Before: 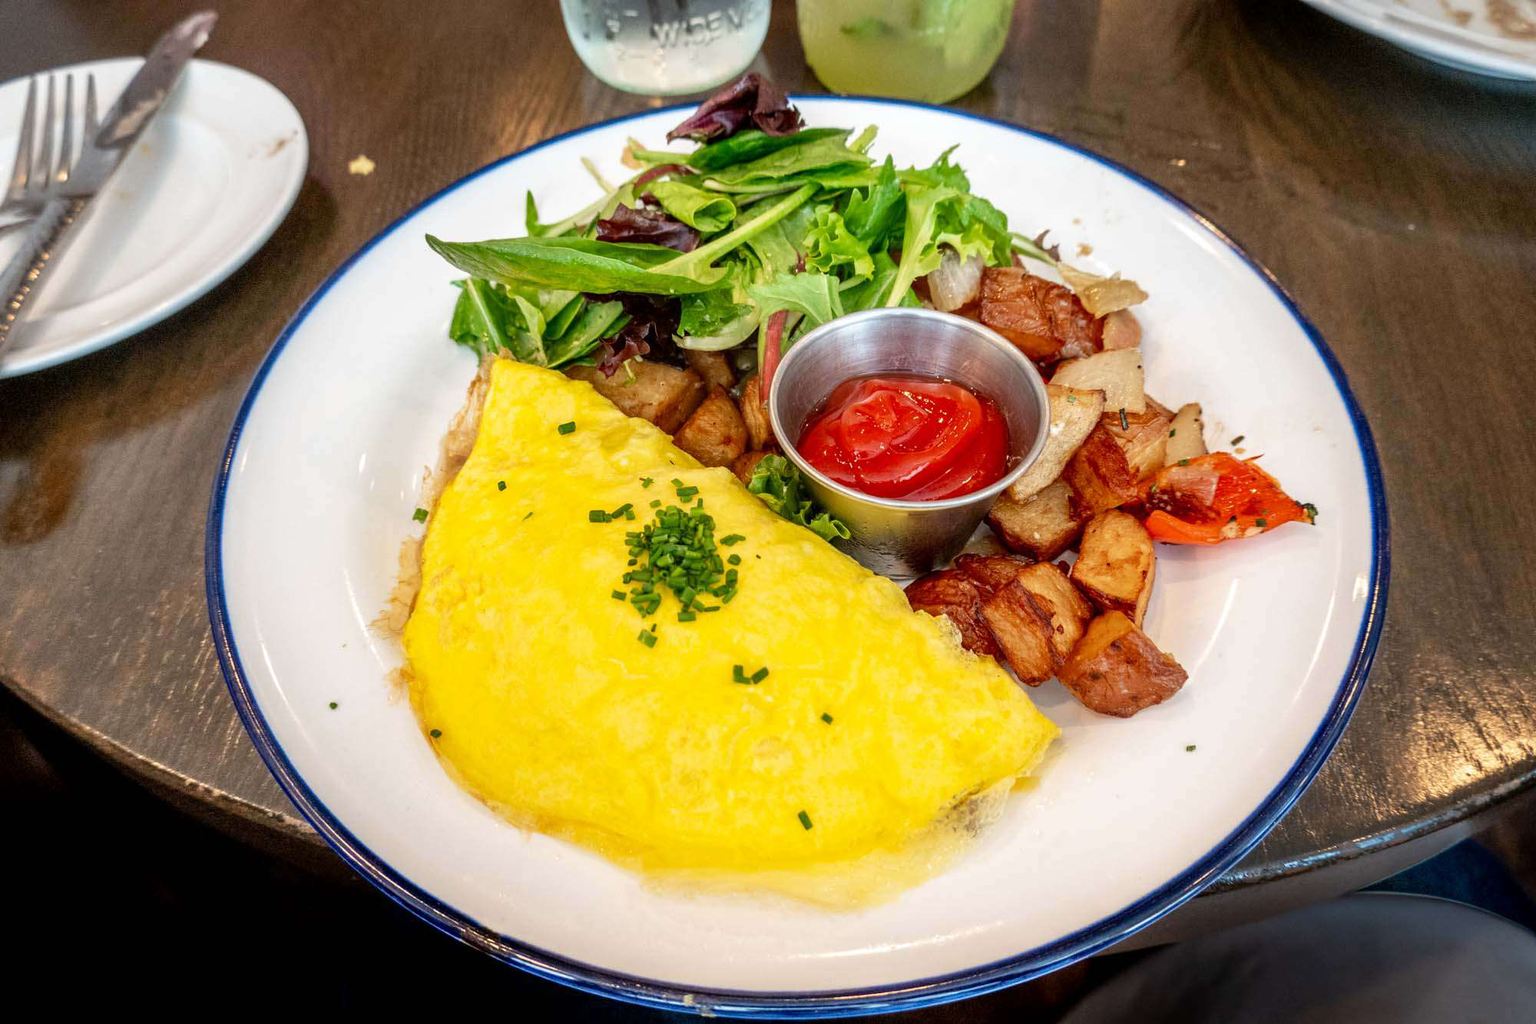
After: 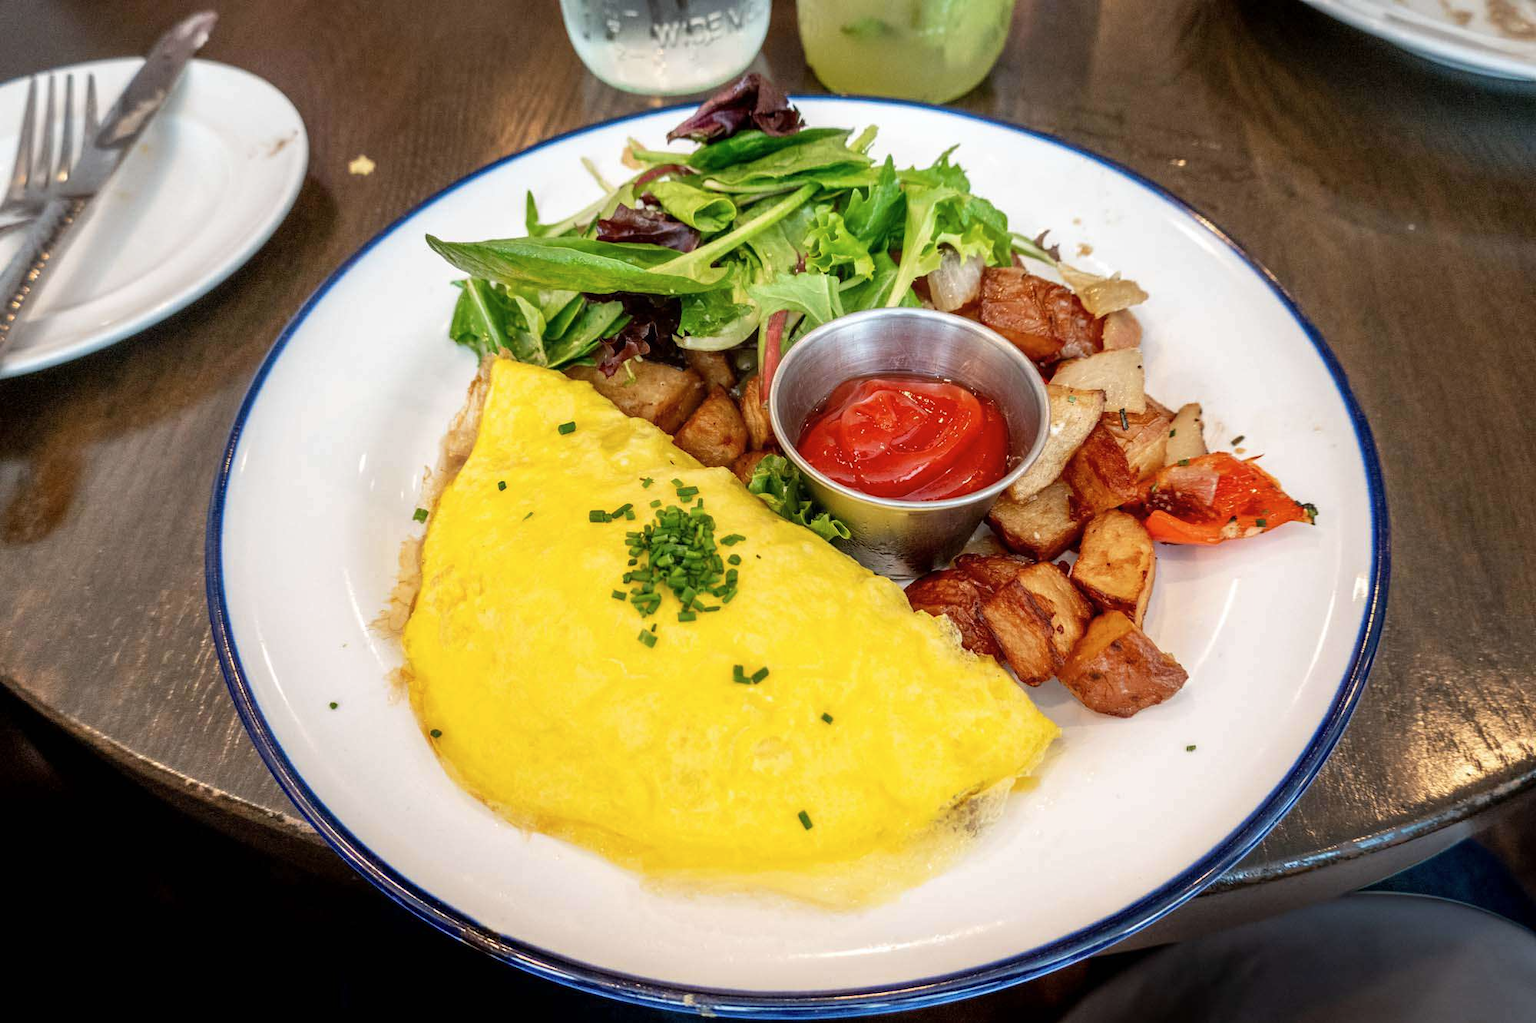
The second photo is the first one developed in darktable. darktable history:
contrast brightness saturation: saturation -0.07
color correction: highlights b* -0.046
